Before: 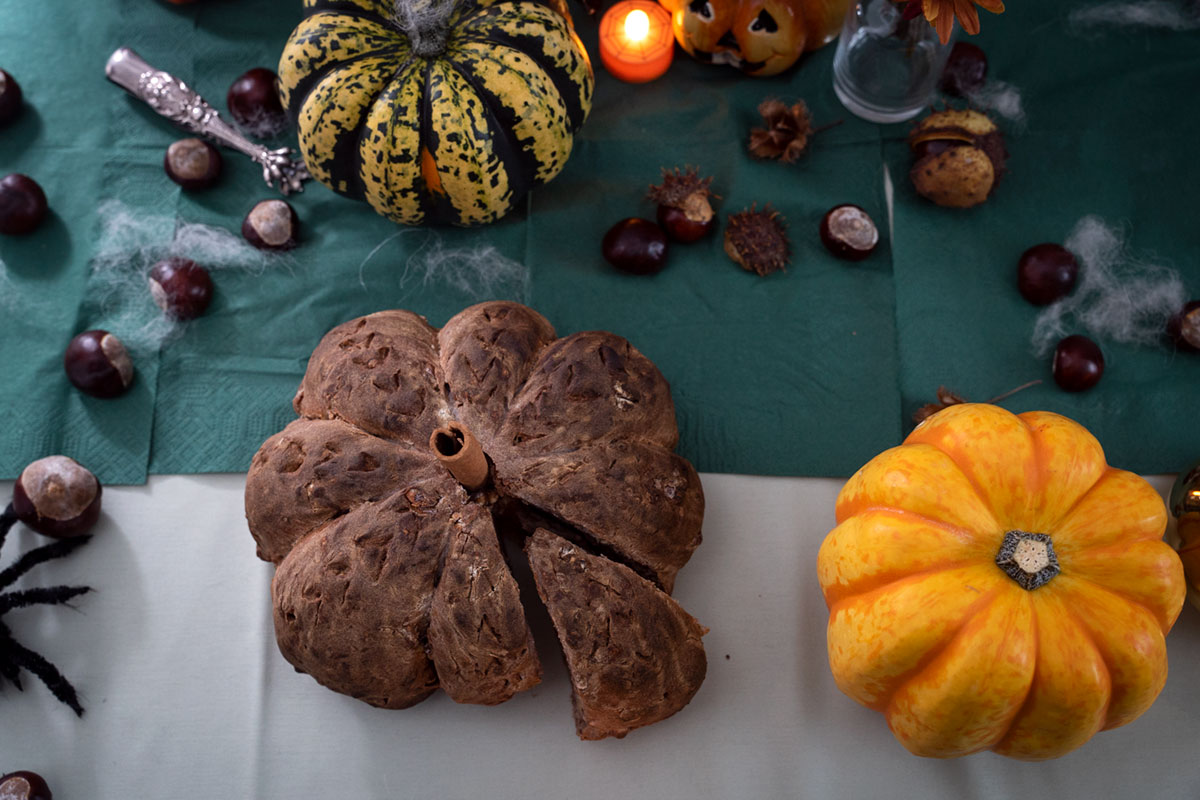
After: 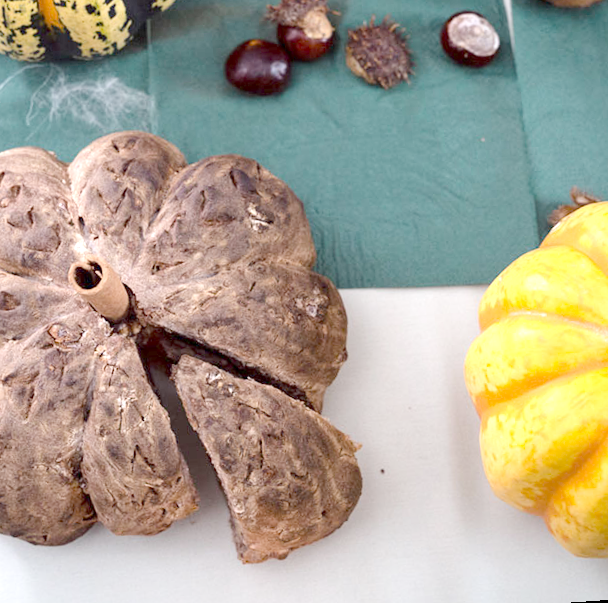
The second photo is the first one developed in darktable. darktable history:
rotate and perspective: rotation -4.2°, shear 0.006, automatic cropping off
tone equalizer "contrast tone curve: medium": -8 EV -0.75 EV, -7 EV -0.7 EV, -6 EV -0.6 EV, -5 EV -0.4 EV, -3 EV 0.4 EV, -2 EV 0.6 EV, -1 EV 0.7 EV, +0 EV 0.75 EV, edges refinement/feathering 500, mask exposure compensation -1.57 EV, preserve details no
crop: left 31.379%, top 24.658%, right 20.326%, bottom 6.628%
